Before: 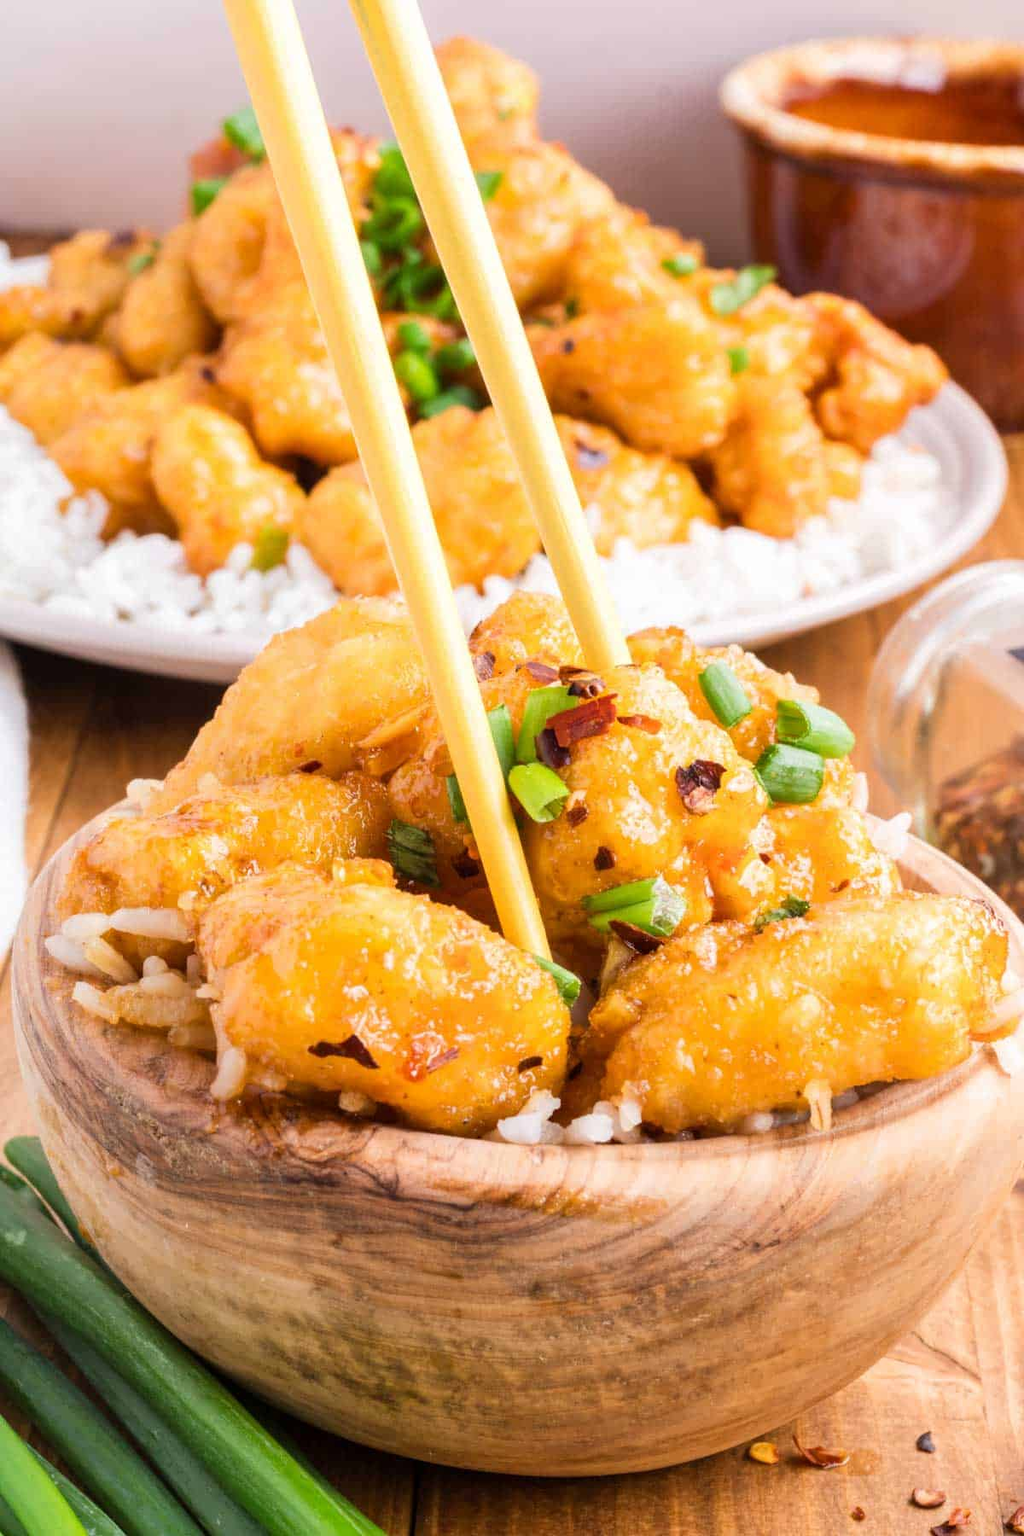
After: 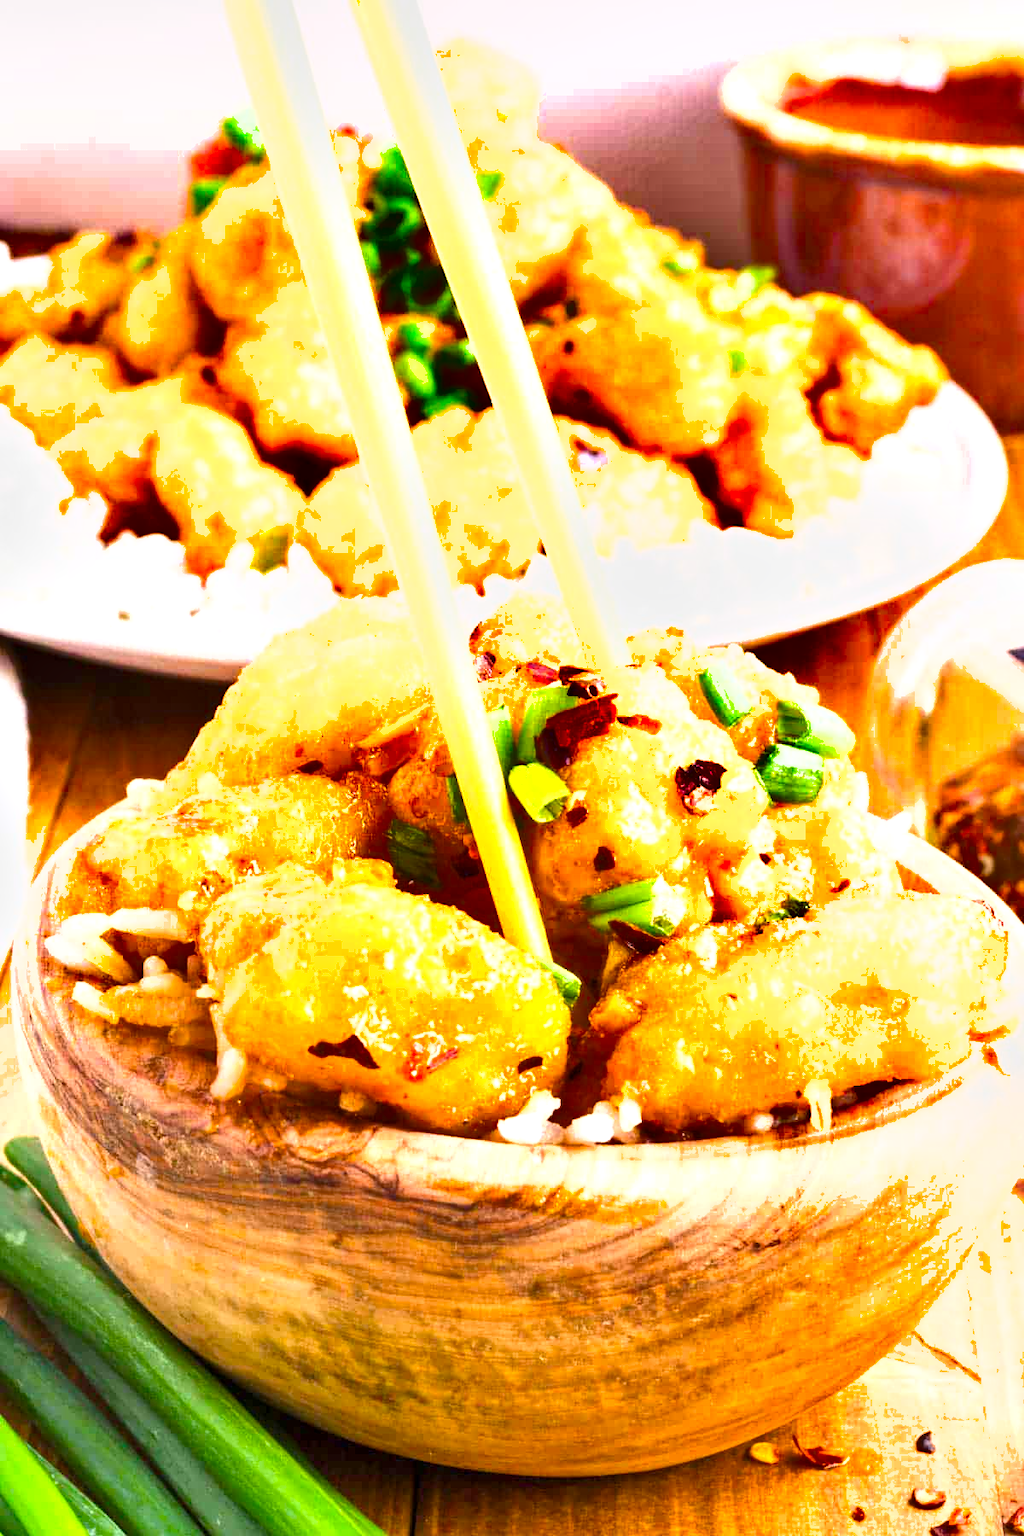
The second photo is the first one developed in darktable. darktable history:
color balance rgb: power › hue 309.75°, perceptual saturation grading › global saturation 29.691%
contrast brightness saturation: contrast 0.036, saturation 0.073
exposure: exposure 0.996 EV, compensate highlight preservation false
shadows and highlights: soften with gaussian
haze removal: strength 0.031, distance 0.247, compatibility mode true, adaptive false
